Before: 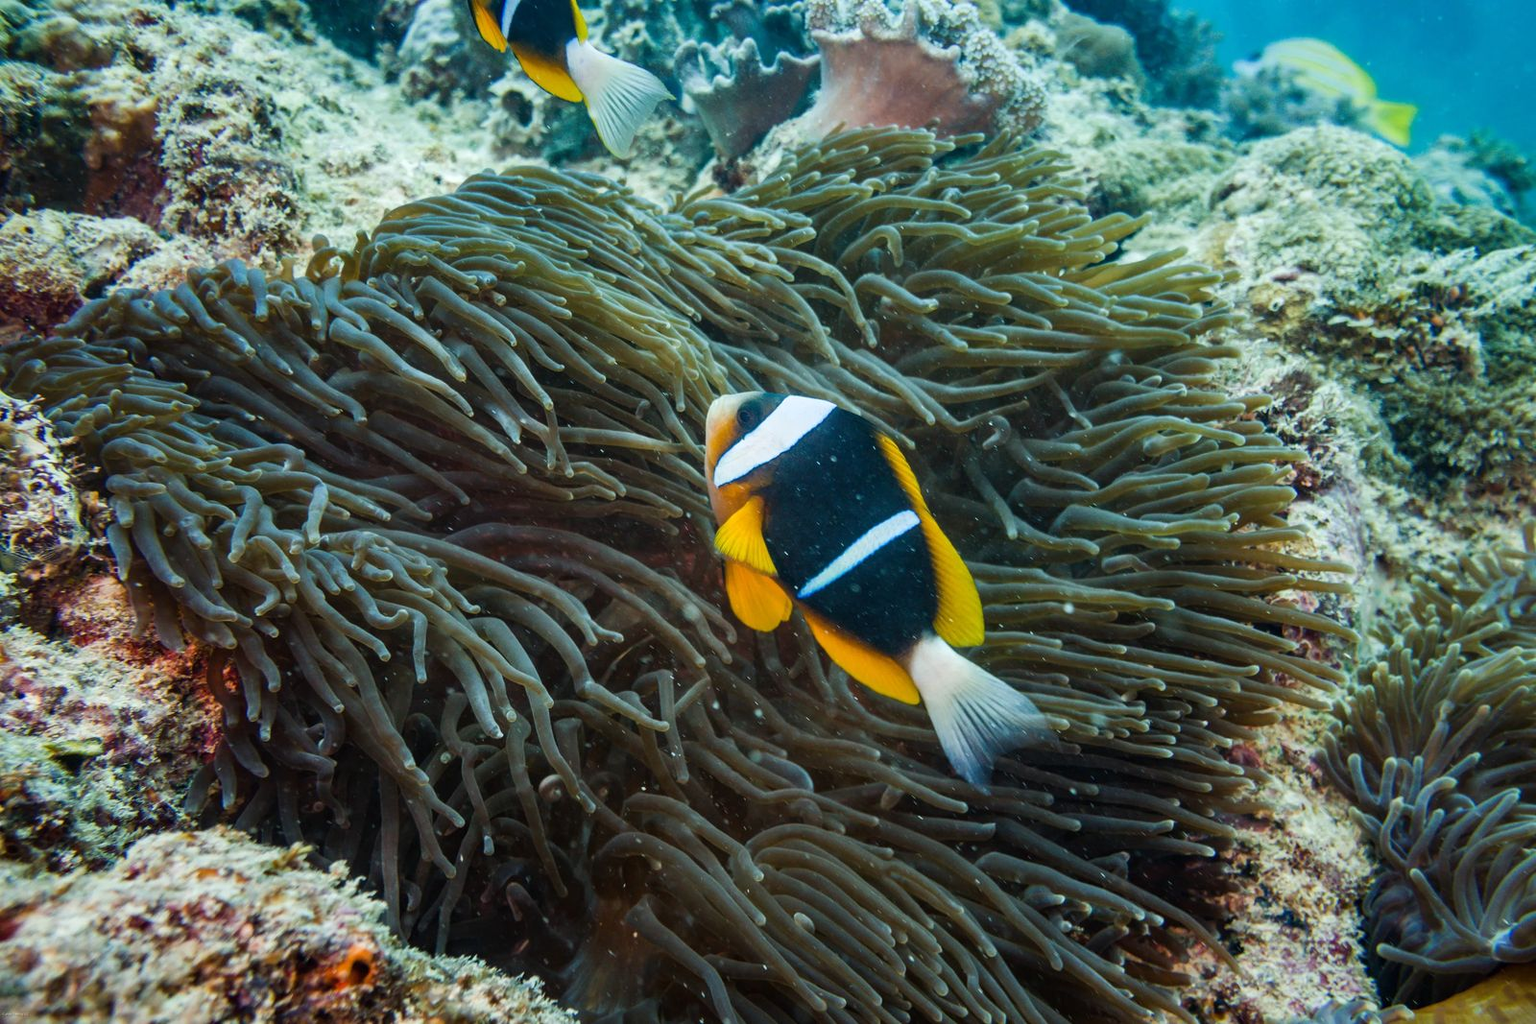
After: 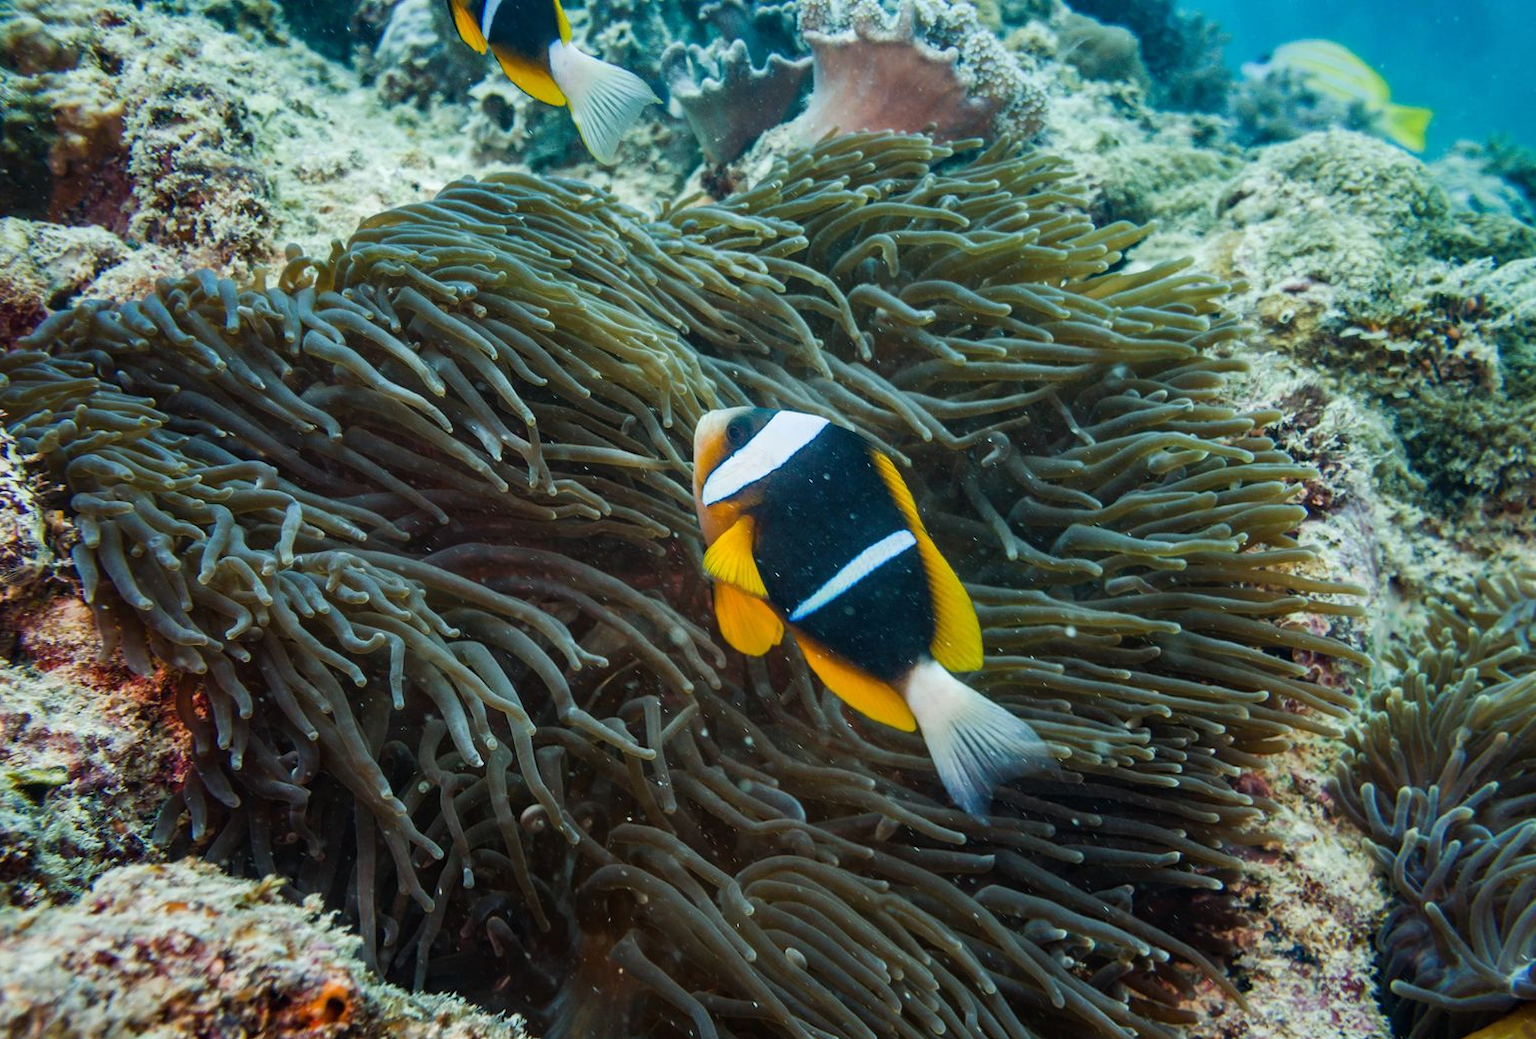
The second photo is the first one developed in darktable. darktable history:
exposure: exposure -0.072 EV, compensate highlight preservation false
crop and rotate: left 2.536%, right 1.107%, bottom 2.246%
